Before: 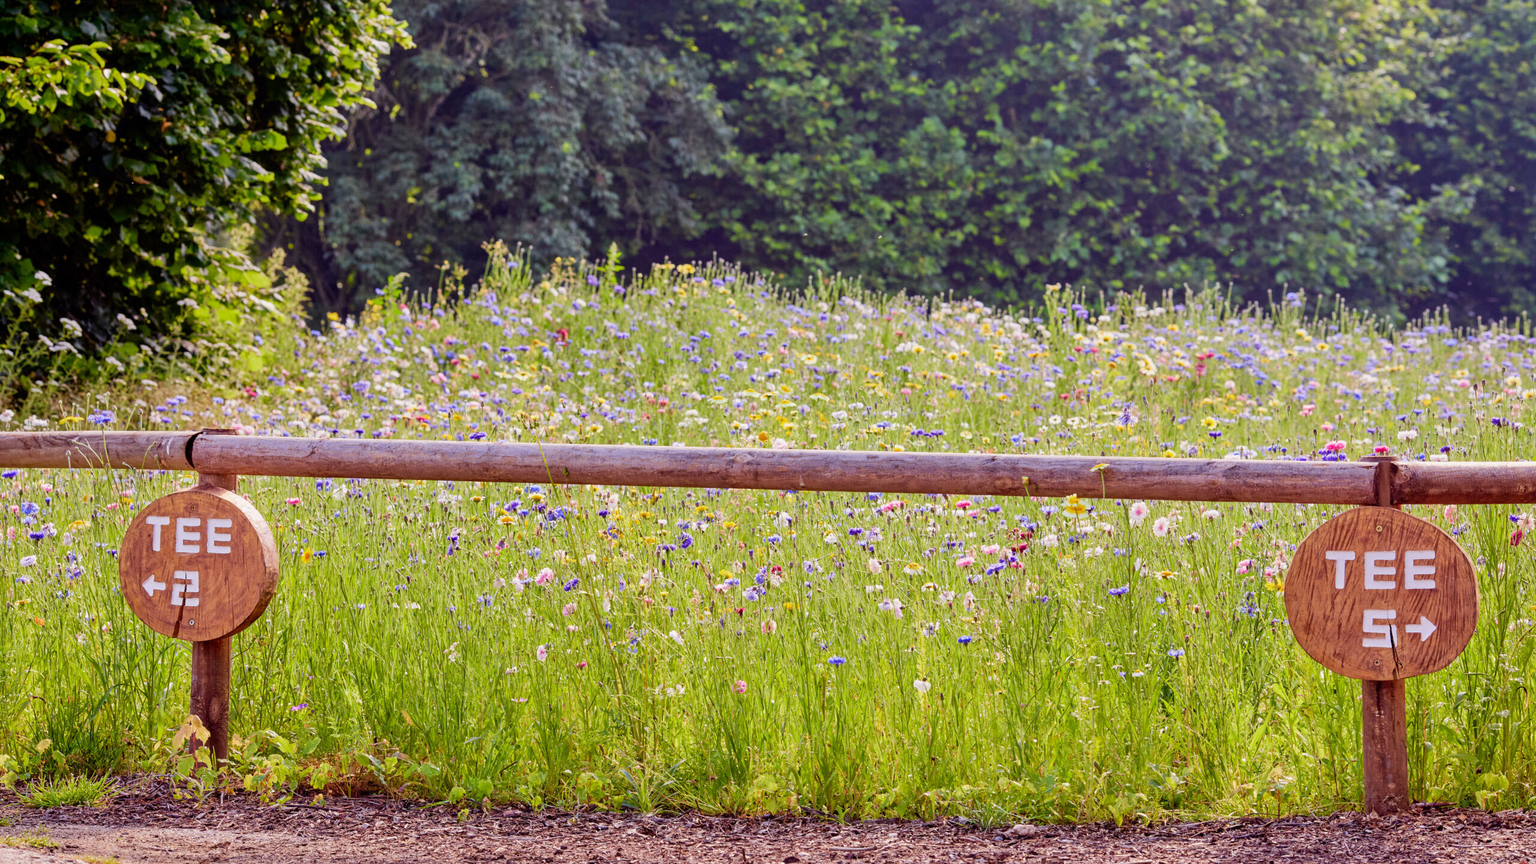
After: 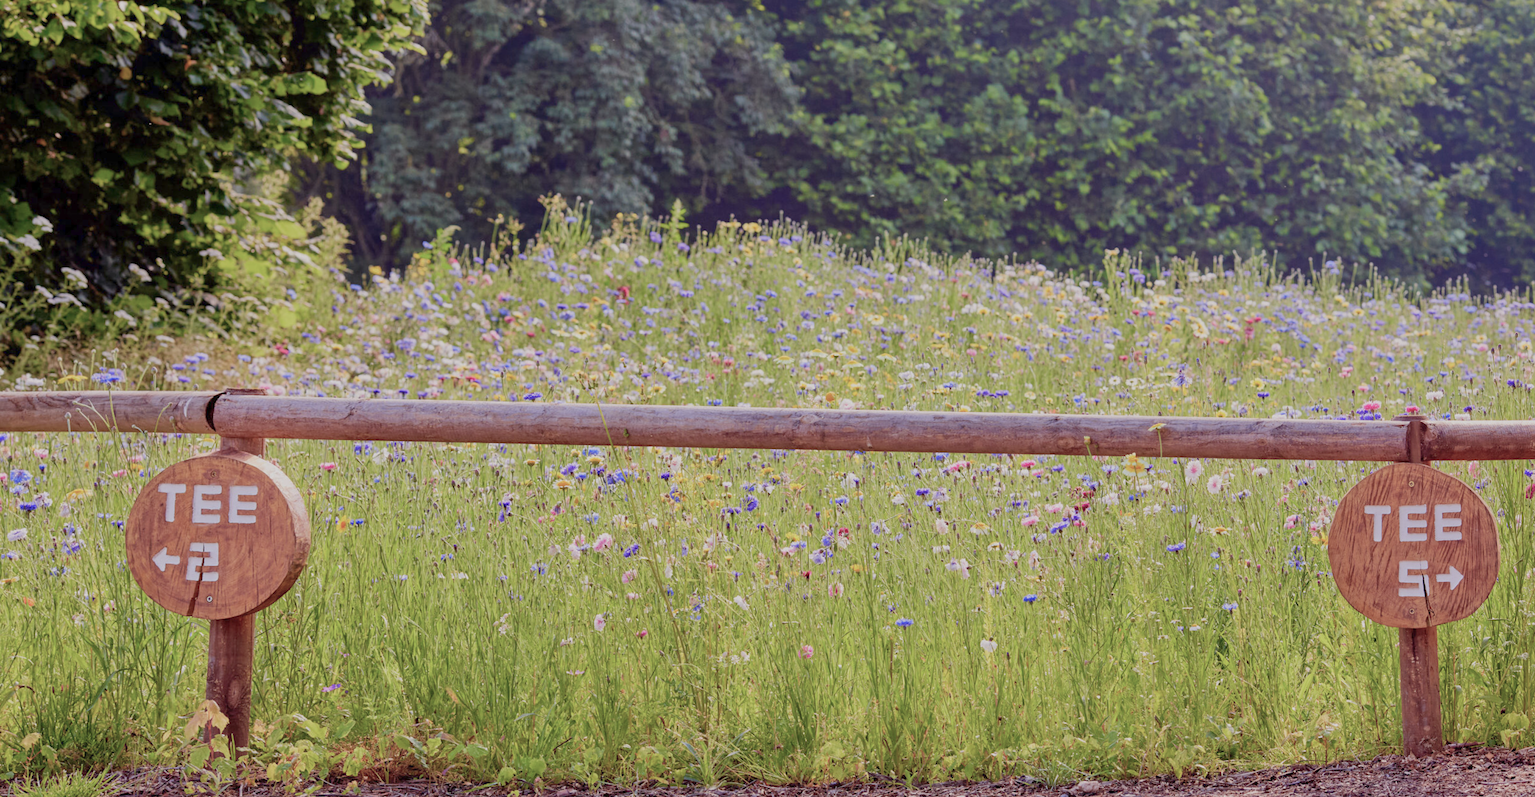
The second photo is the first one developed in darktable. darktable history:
rotate and perspective: rotation -0.013°, lens shift (vertical) -0.027, lens shift (horizontal) 0.178, crop left 0.016, crop right 0.989, crop top 0.082, crop bottom 0.918
color balance rgb: perceptual saturation grading › global saturation -27.94%, hue shift -2.27°, contrast -21.26%
